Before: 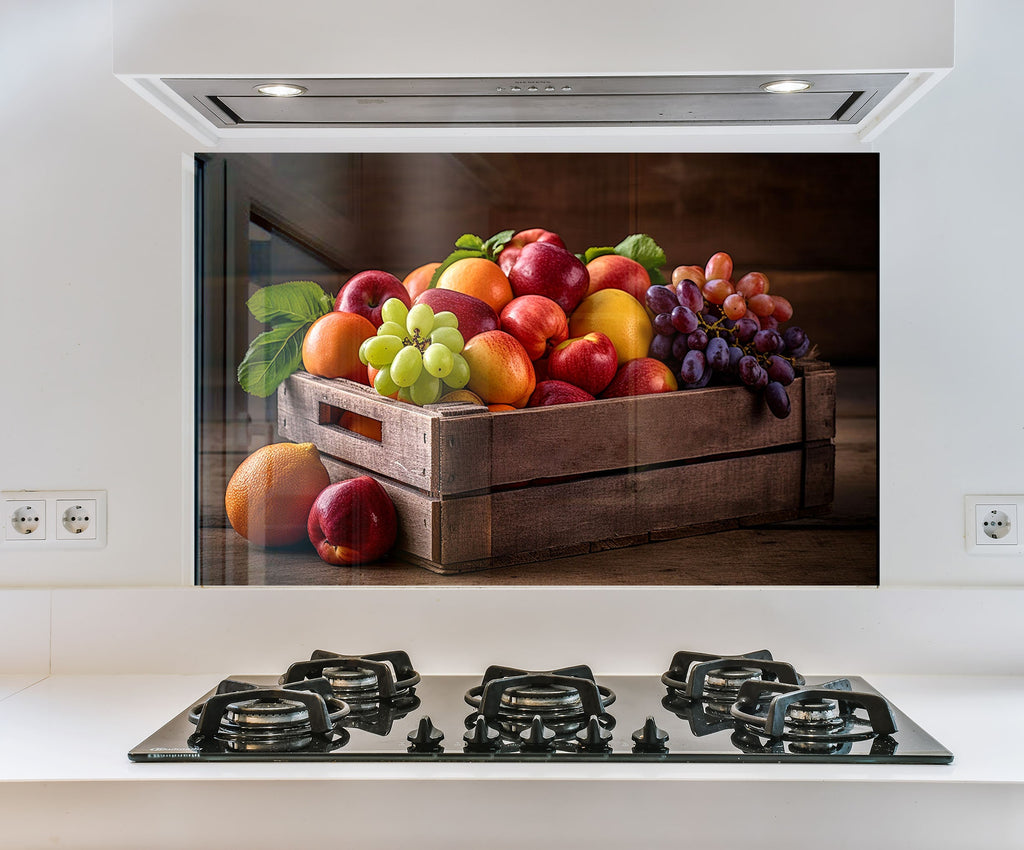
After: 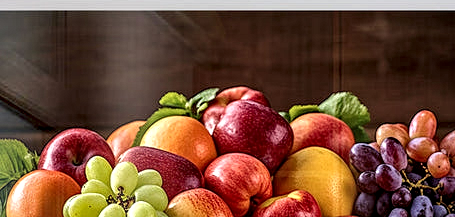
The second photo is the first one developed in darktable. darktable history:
crop: left 28.923%, top 16.822%, right 26.622%, bottom 57.597%
contrast equalizer: octaves 7, y [[0.506, 0.531, 0.562, 0.606, 0.638, 0.669], [0.5 ×6], [0.5 ×6], [0 ×6], [0 ×6]]
shadows and highlights: soften with gaussian
local contrast: highlights 101%, shadows 98%, detail 131%, midtone range 0.2
